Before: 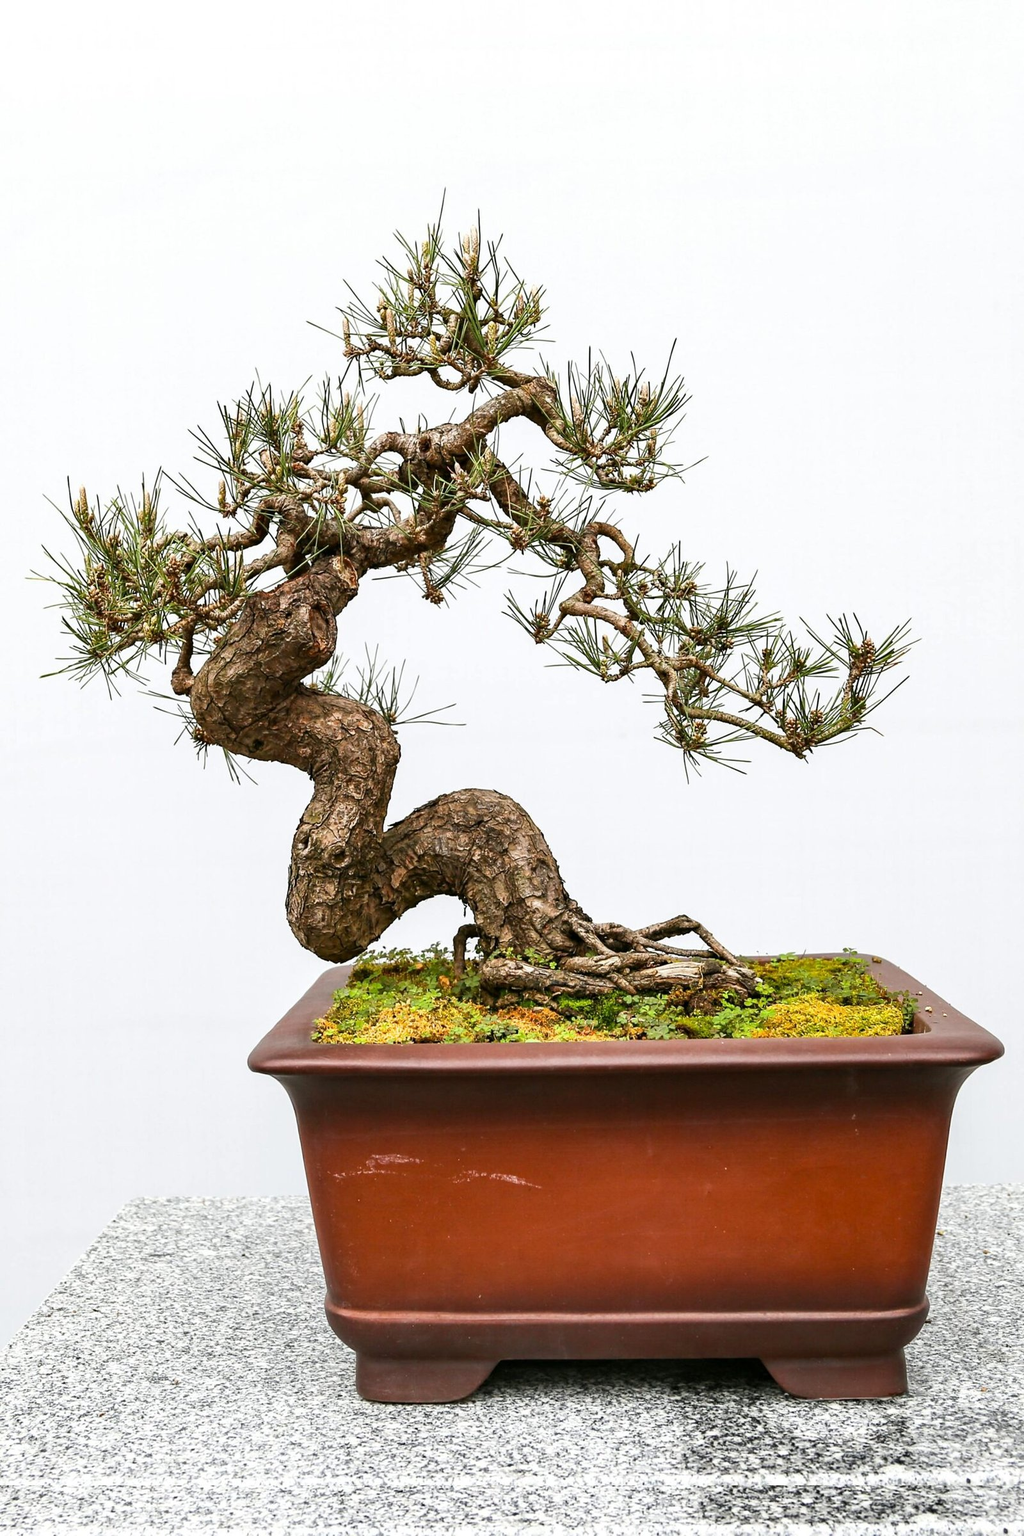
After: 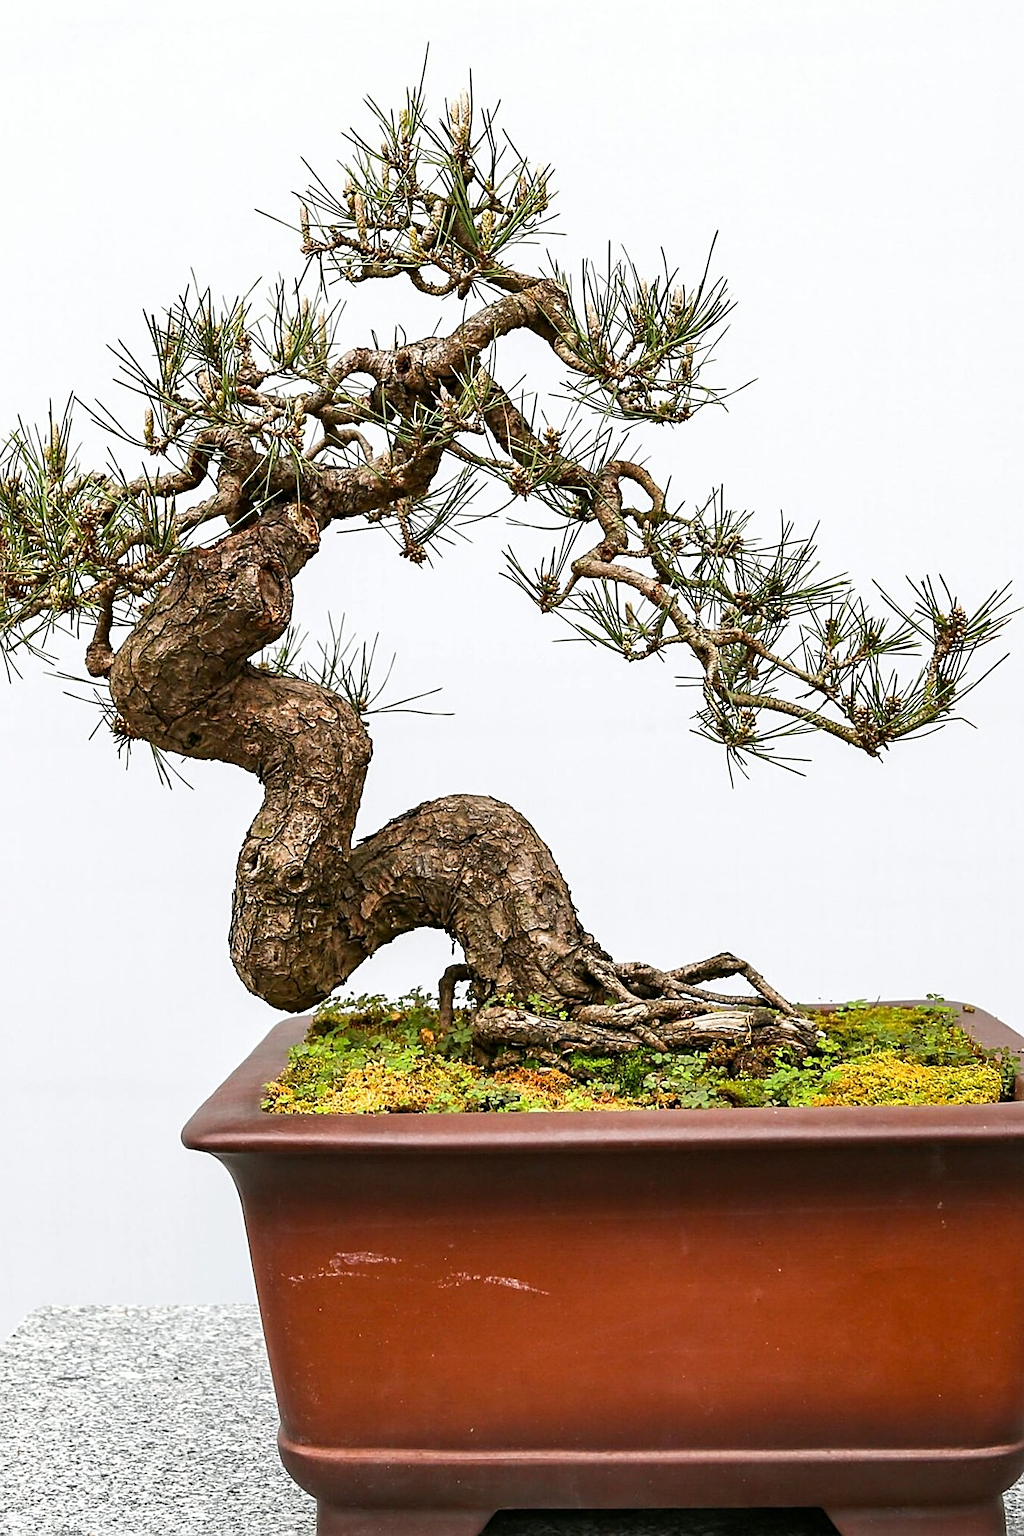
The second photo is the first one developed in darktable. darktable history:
crop and rotate: left 10.071%, top 10.071%, right 10.02%, bottom 10.02%
sharpen: on, module defaults
